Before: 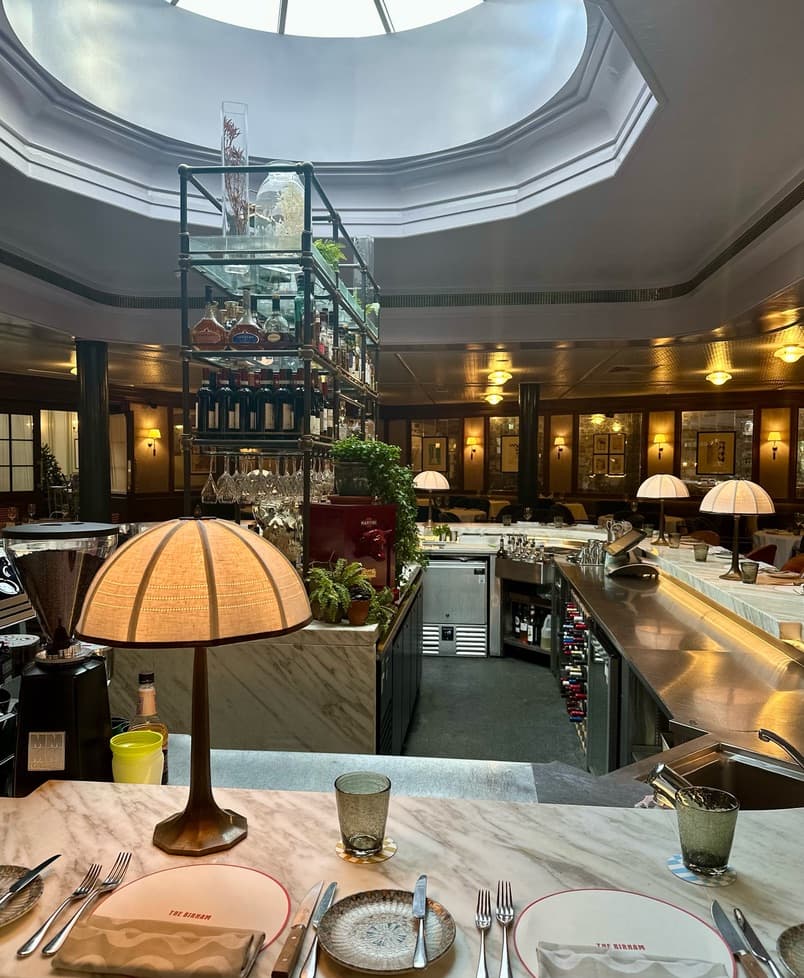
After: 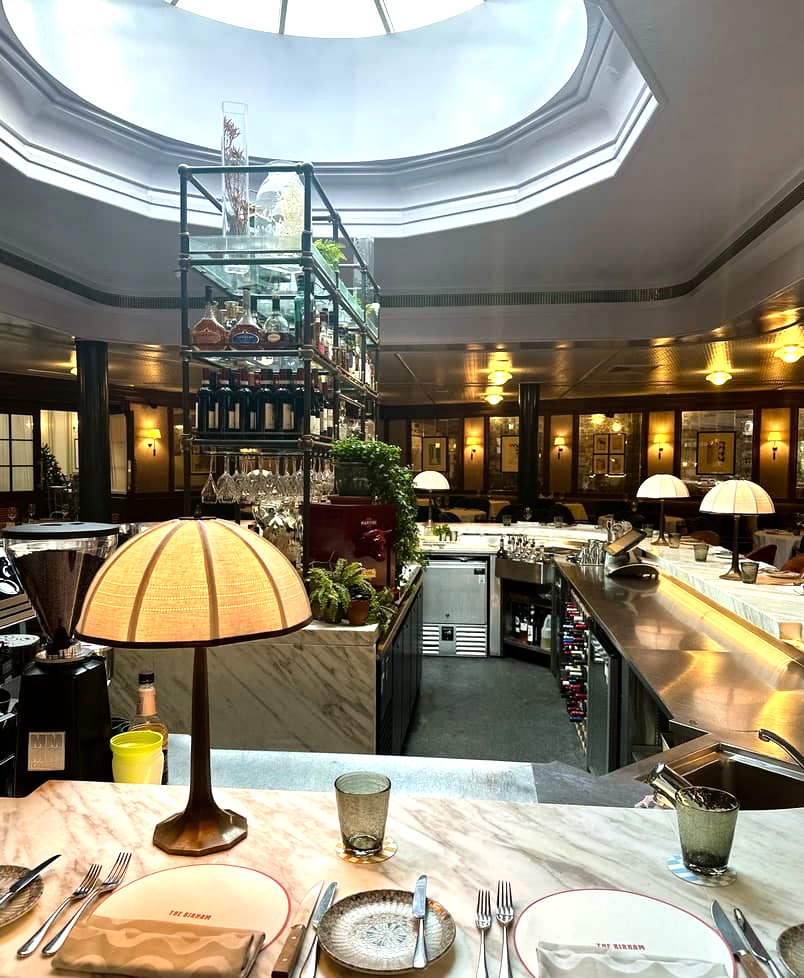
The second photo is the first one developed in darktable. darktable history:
tone equalizer: -8 EV -0.719 EV, -7 EV -0.691 EV, -6 EV -0.633 EV, -5 EV -0.37 EV, -3 EV 0.367 EV, -2 EV 0.6 EV, -1 EV 0.689 EV, +0 EV 0.763 EV
